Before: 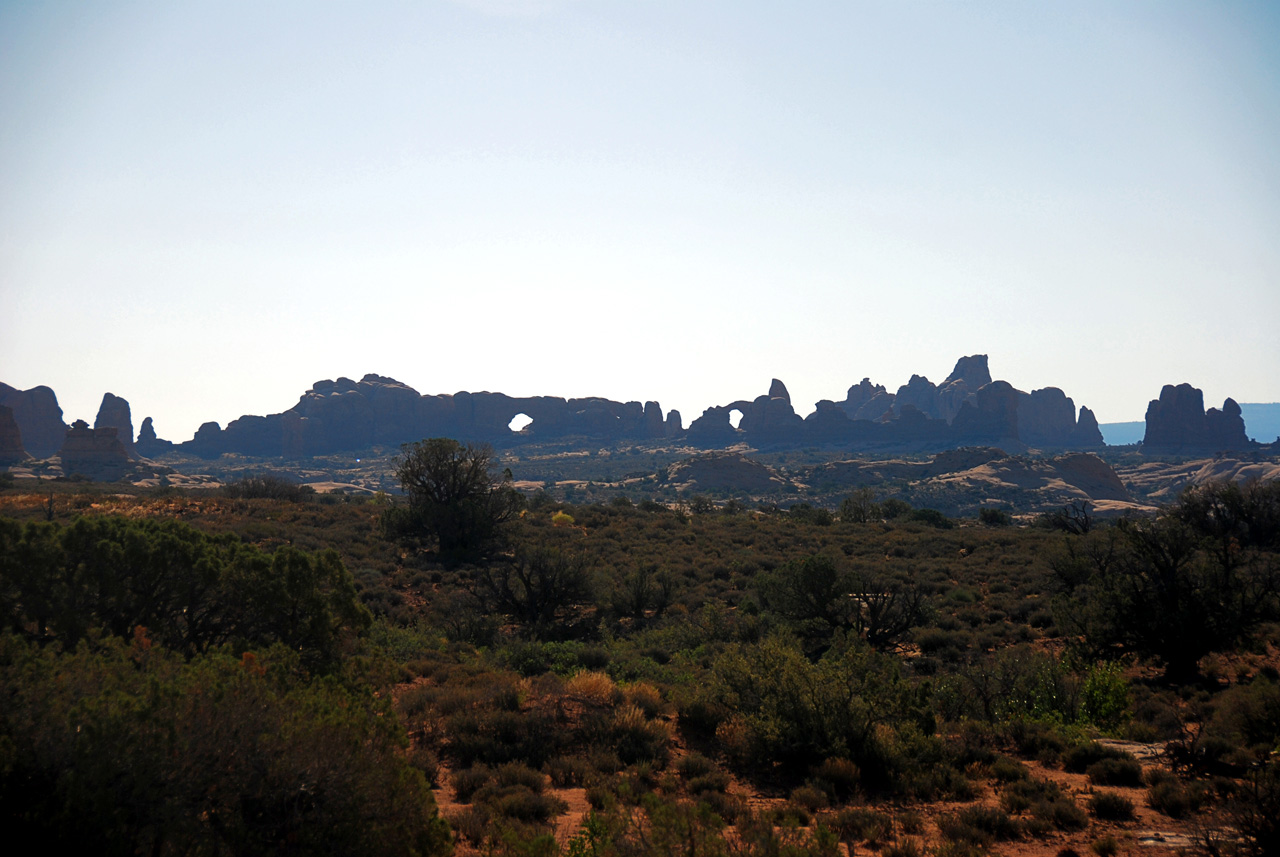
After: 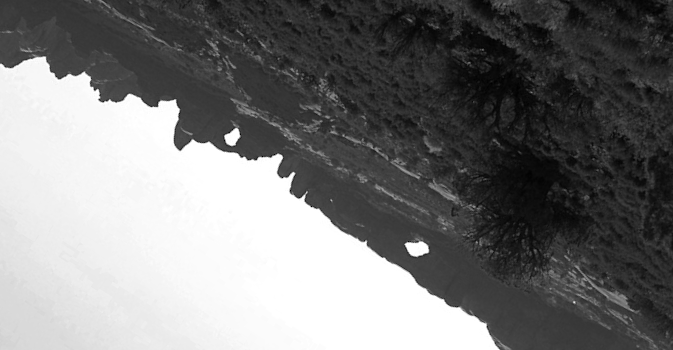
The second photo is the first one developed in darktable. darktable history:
crop and rotate: angle 147.78°, left 9.122%, top 15.655%, right 4.404%, bottom 17.082%
color zones: curves: ch0 [(0.002, 0.593) (0.143, 0.417) (0.285, 0.541) (0.455, 0.289) (0.608, 0.327) (0.727, 0.283) (0.869, 0.571) (1, 0.603)]; ch1 [(0, 0) (0.143, 0) (0.286, 0) (0.429, 0) (0.571, 0) (0.714, 0) (0.857, 0)]
exposure: compensate highlight preservation false
